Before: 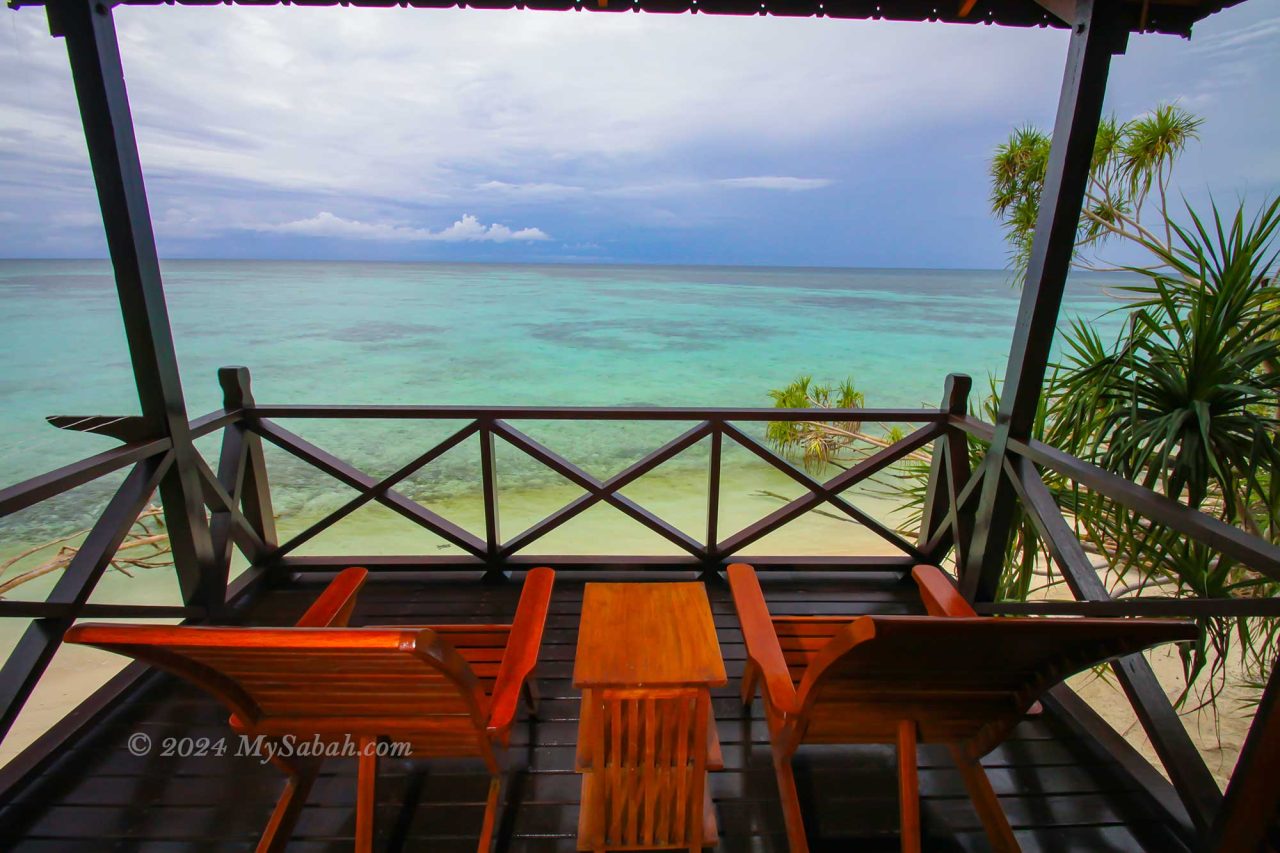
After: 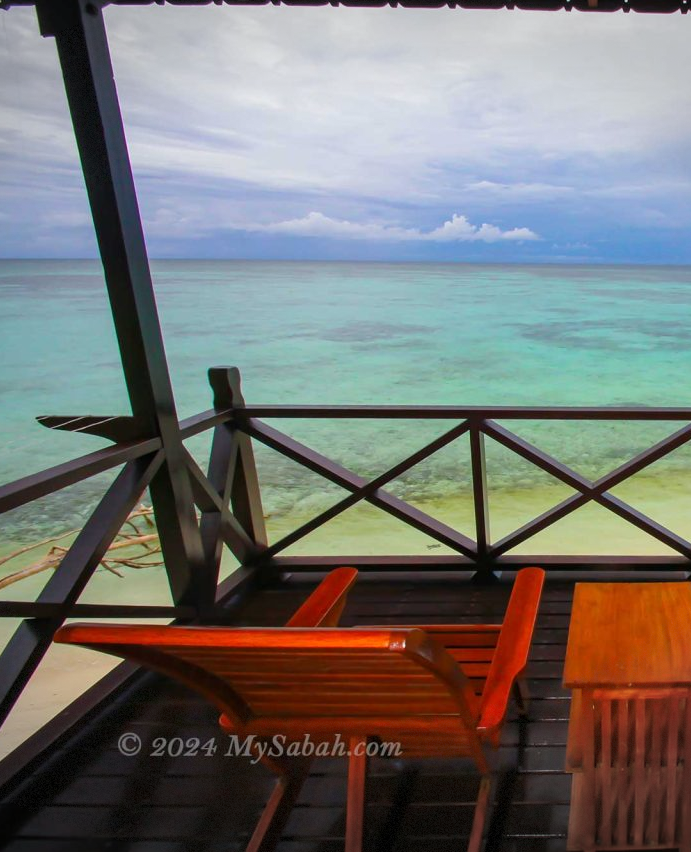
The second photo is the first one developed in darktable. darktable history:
crop: left 0.823%, right 45.189%, bottom 0.083%
vignetting: fall-off start 99.44%, brightness -0.282, width/height ratio 1.304, dithering 8-bit output
